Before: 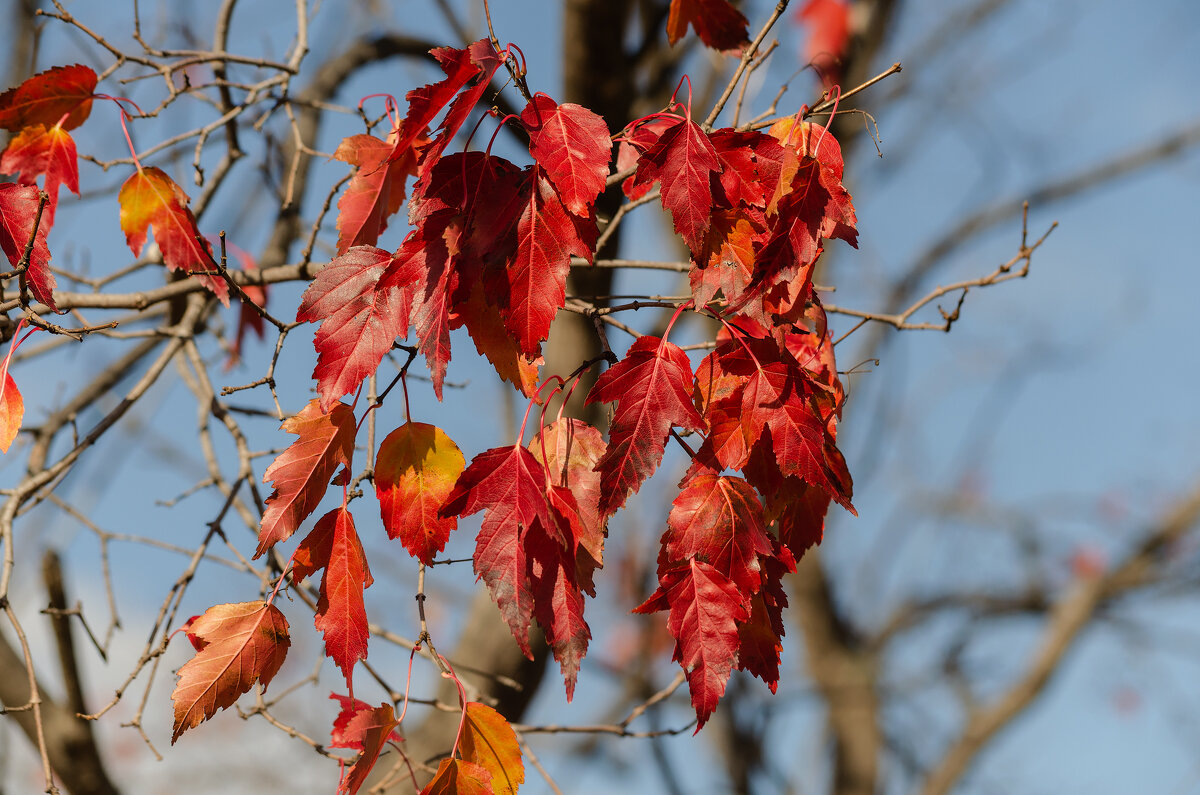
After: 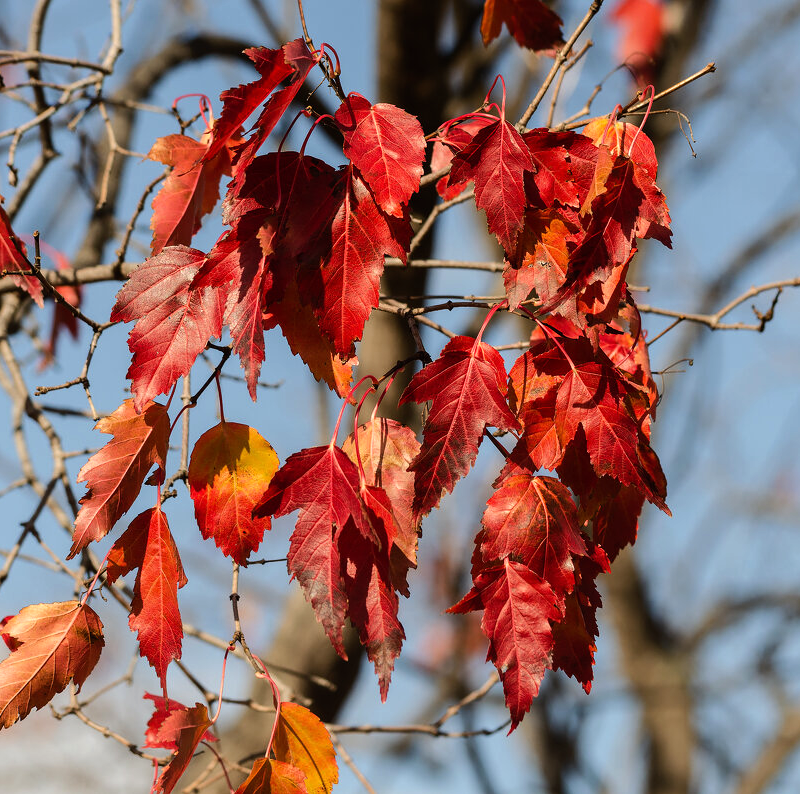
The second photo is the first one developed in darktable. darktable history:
tone equalizer: -8 EV -0.417 EV, -7 EV -0.389 EV, -6 EV -0.333 EV, -5 EV -0.222 EV, -3 EV 0.222 EV, -2 EV 0.333 EV, -1 EV 0.389 EV, +0 EV 0.417 EV, edges refinement/feathering 500, mask exposure compensation -1.57 EV, preserve details no
crop and rotate: left 15.546%, right 17.787%
